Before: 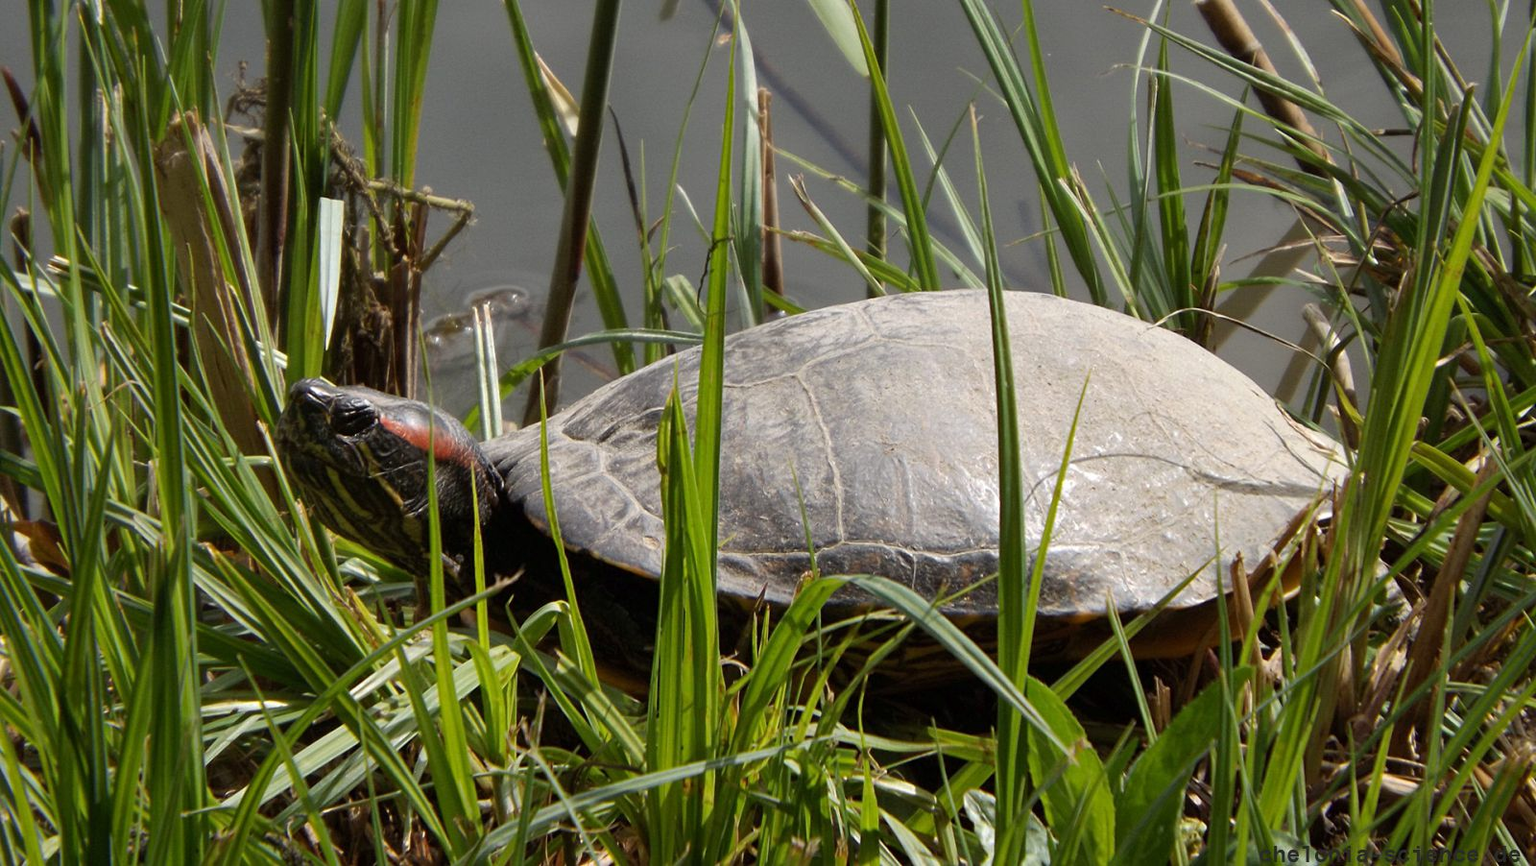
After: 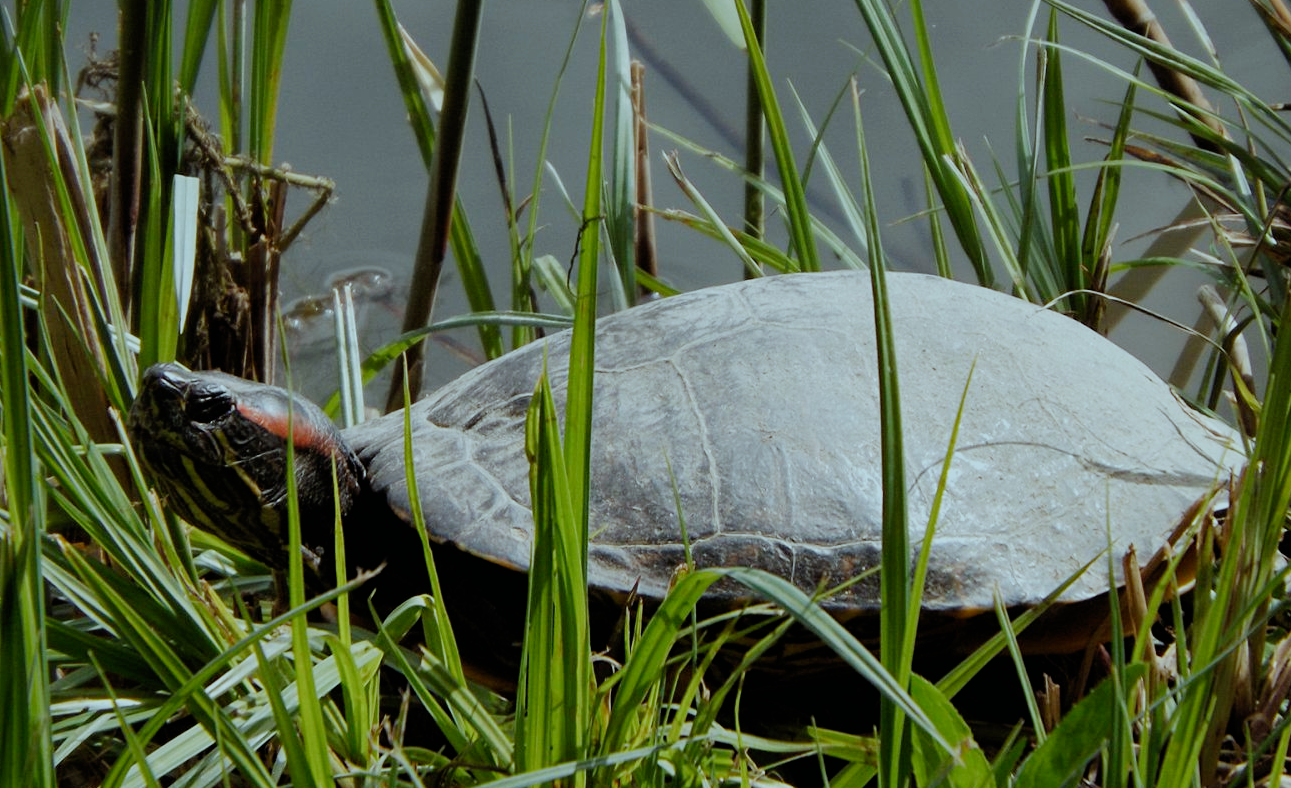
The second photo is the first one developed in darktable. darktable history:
crop: left 9.999%, top 3.507%, right 9.262%, bottom 9.108%
filmic rgb: black relative exposure -7.65 EV, white relative exposure 4.56 EV, threshold 3.04 EV, hardness 3.61, add noise in highlights 0, preserve chrominance no, color science v3 (2019), use custom middle-gray values true, contrast in highlights soft, enable highlight reconstruction true
color correction: highlights a* -9.96, highlights b* -9.78
